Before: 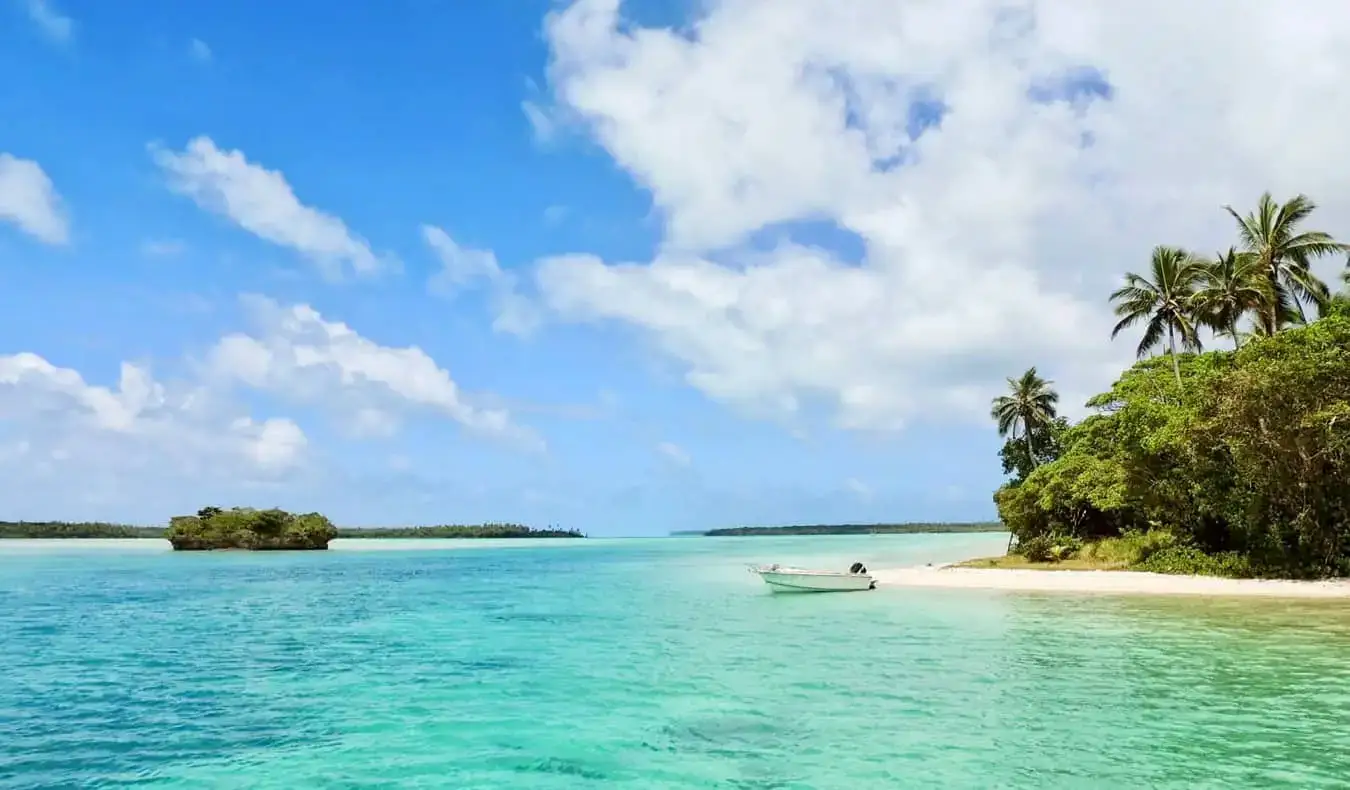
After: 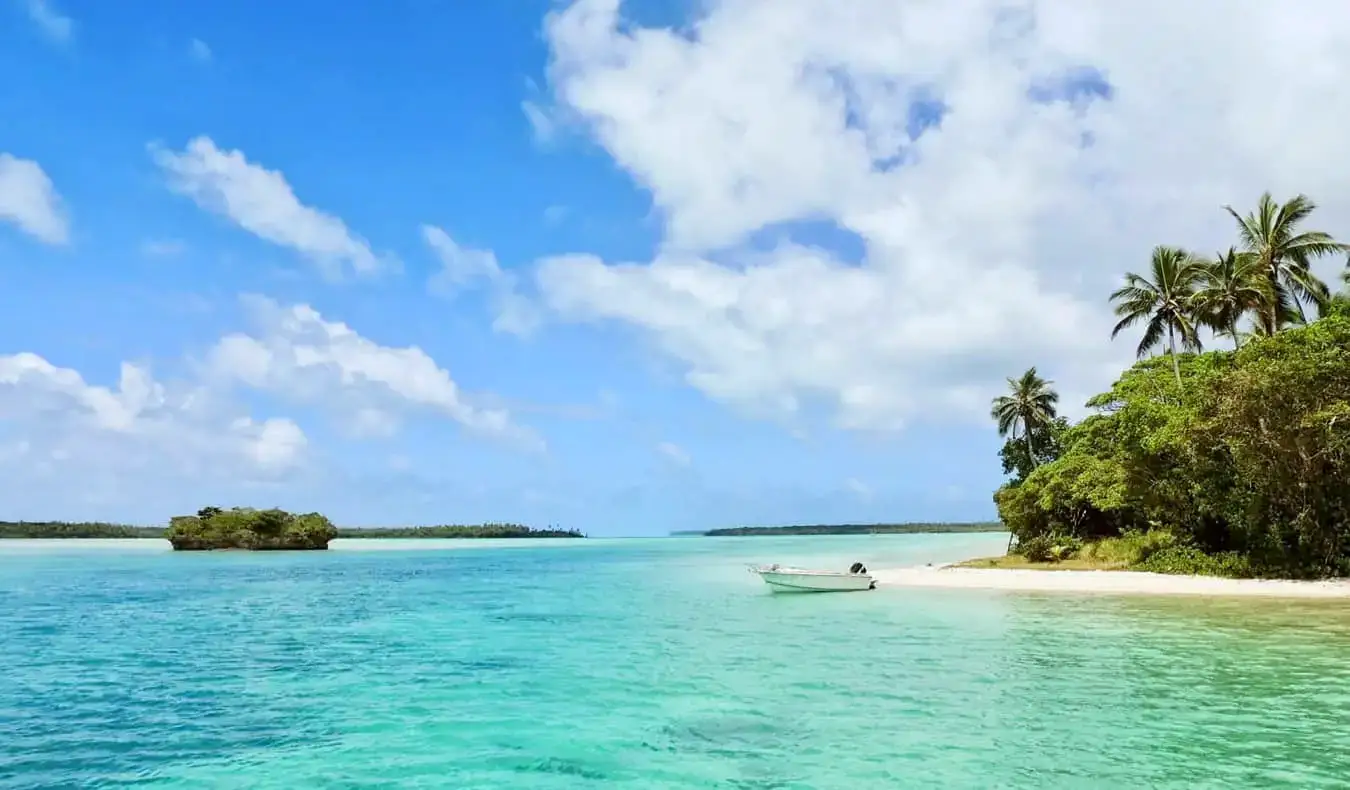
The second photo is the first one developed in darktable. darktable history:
tone equalizer: on, module defaults
white balance: red 0.982, blue 1.018
